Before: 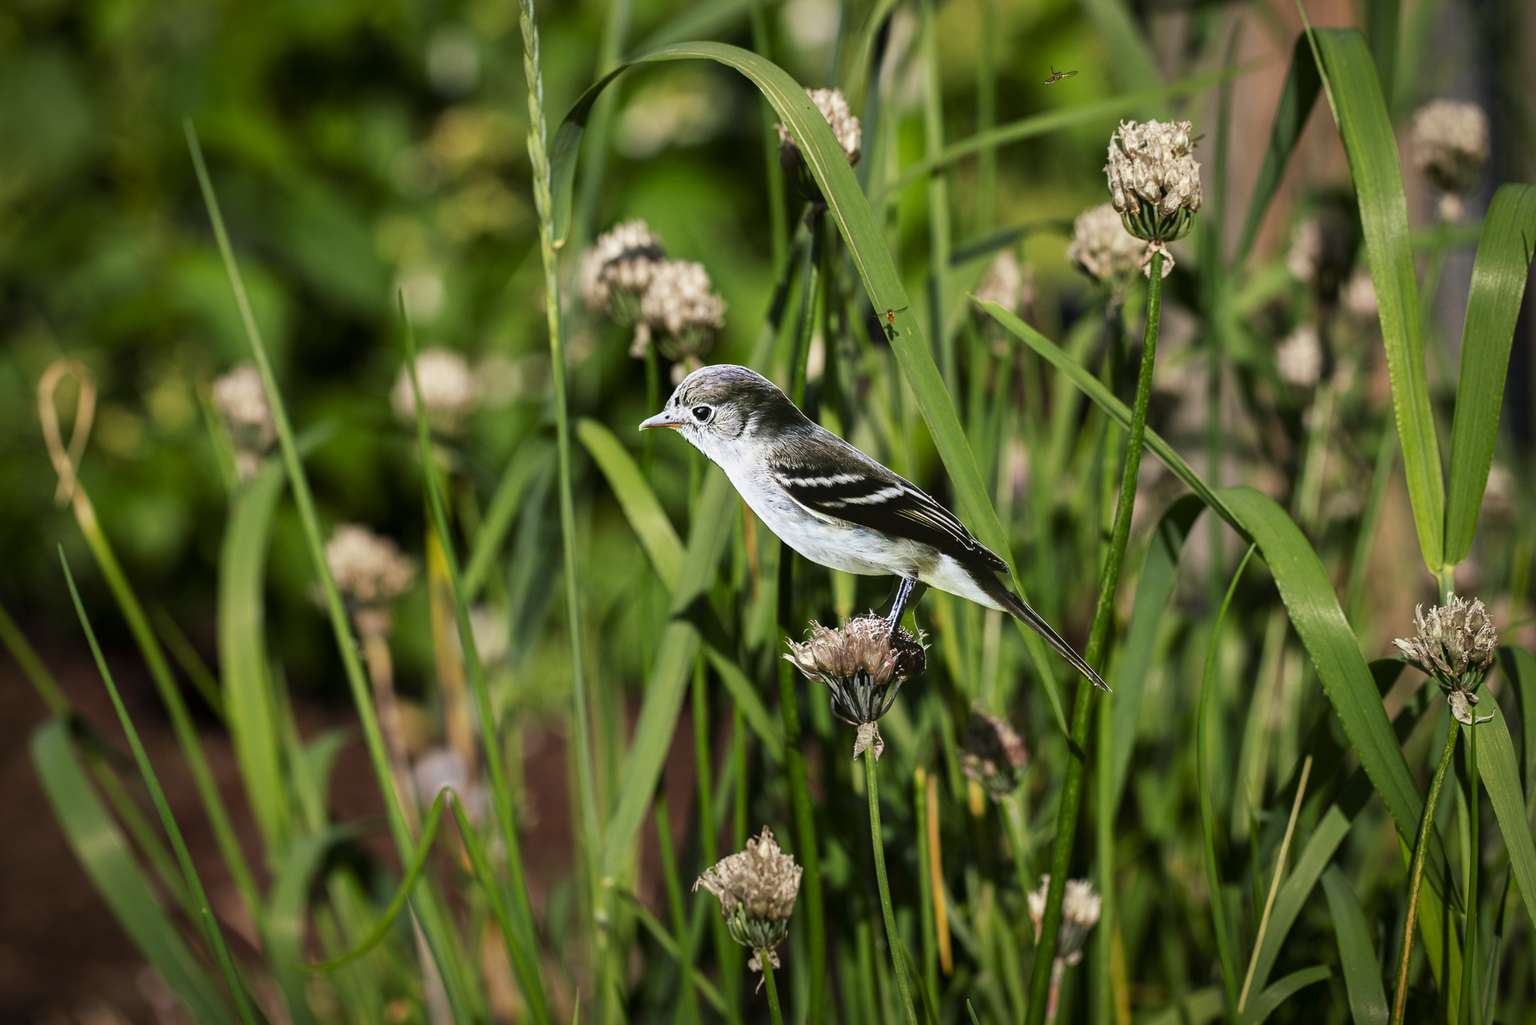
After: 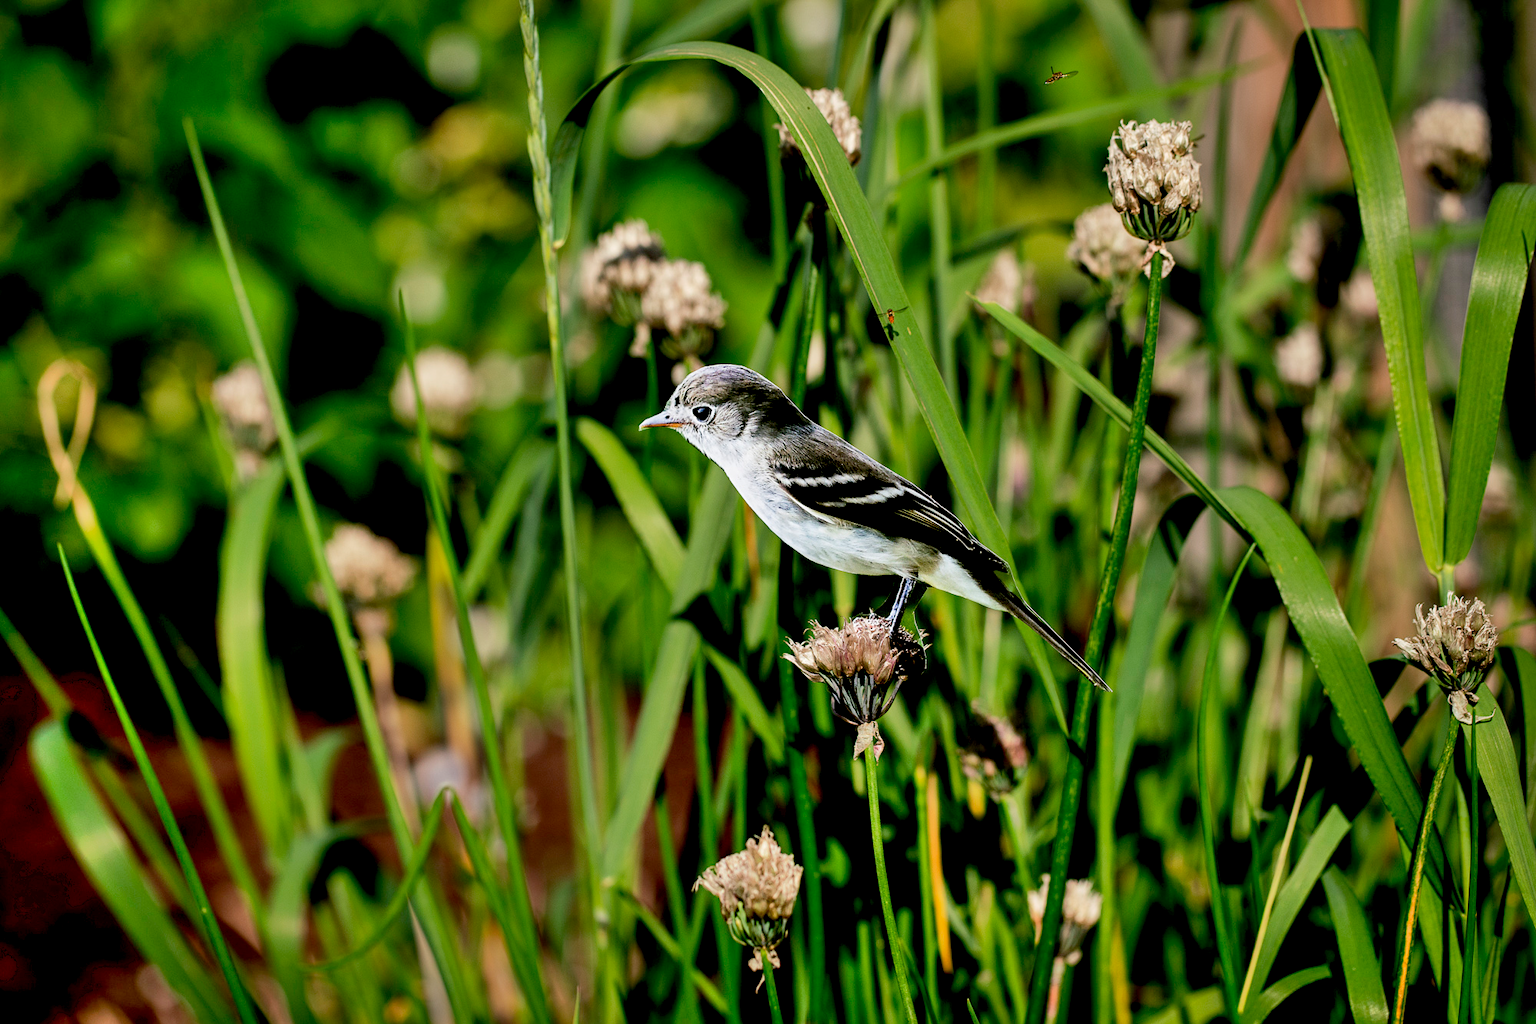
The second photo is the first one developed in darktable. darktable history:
exposure: black level correction 0.017, exposure -0.006 EV, compensate highlight preservation false
shadows and highlights: low approximation 0.01, soften with gaussian
